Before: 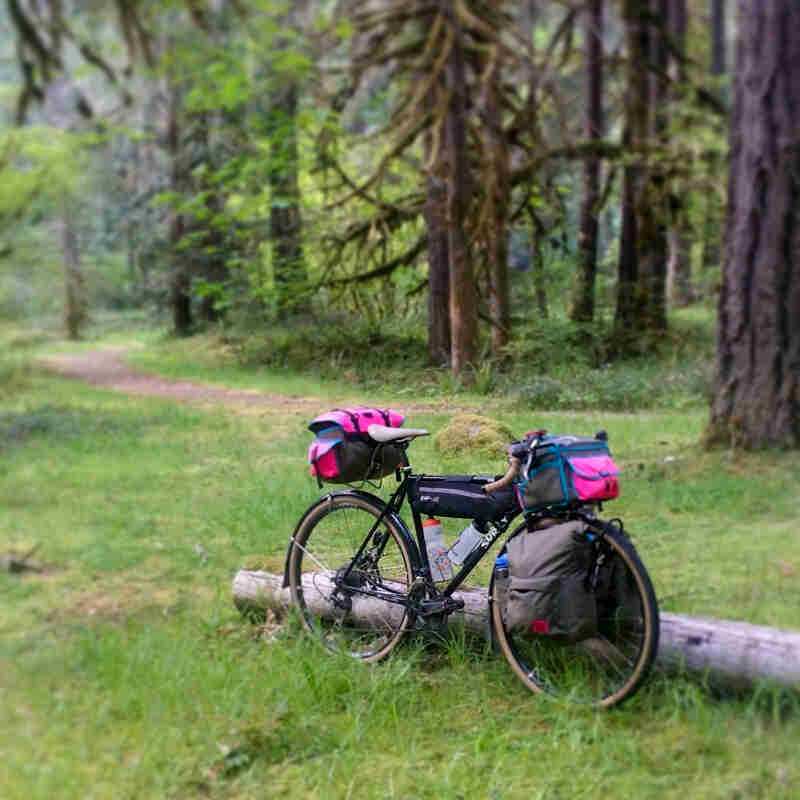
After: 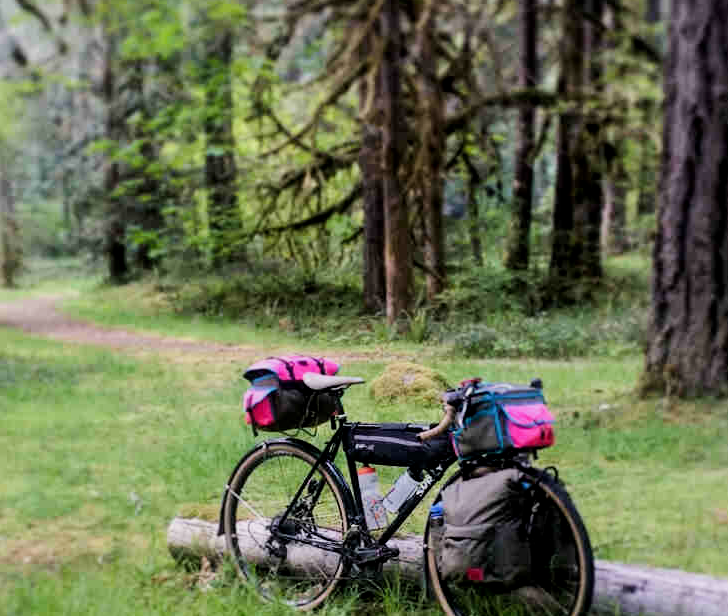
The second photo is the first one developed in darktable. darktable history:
filmic rgb: hardness 4.17
crop: left 8.155%, top 6.611%, bottom 15.385%
tone equalizer: -8 EV -0.417 EV, -7 EV -0.389 EV, -6 EV -0.333 EV, -5 EV -0.222 EV, -3 EV 0.222 EV, -2 EV 0.333 EV, -1 EV 0.389 EV, +0 EV 0.417 EV, edges refinement/feathering 500, mask exposure compensation -1.57 EV, preserve details no
local contrast: highlights 100%, shadows 100%, detail 120%, midtone range 0.2
